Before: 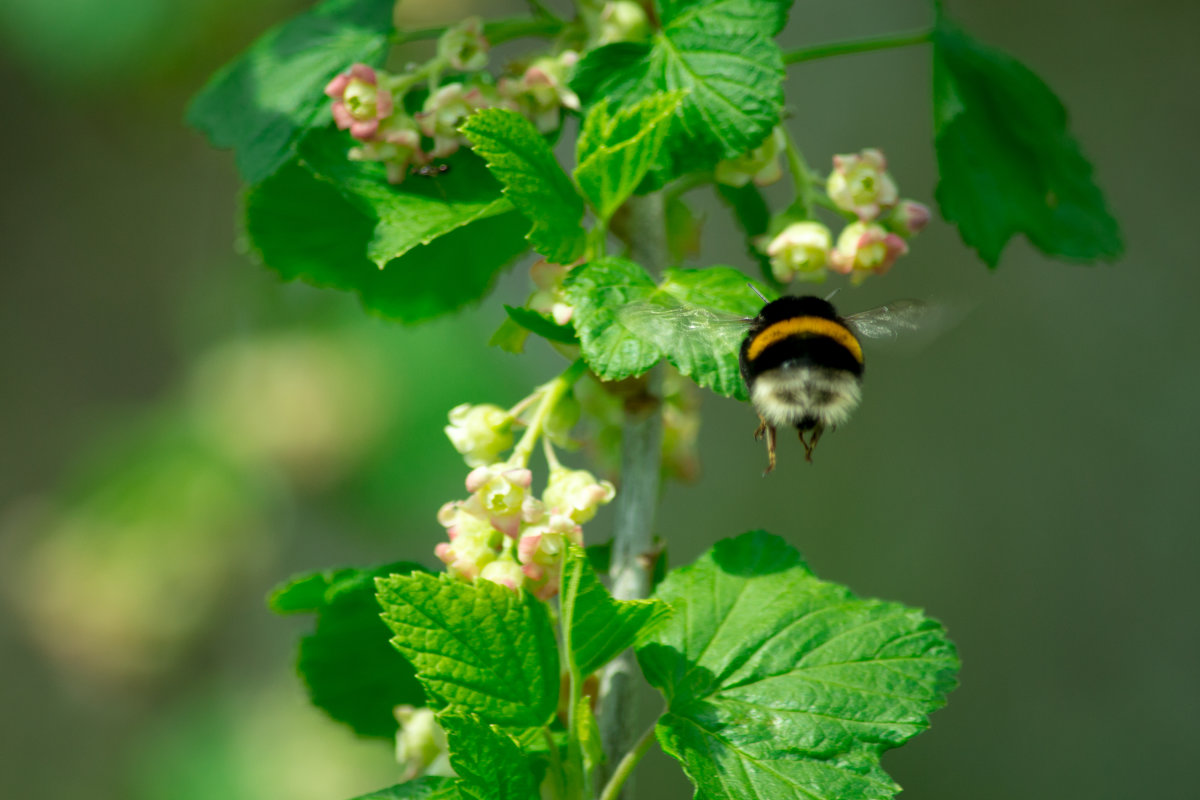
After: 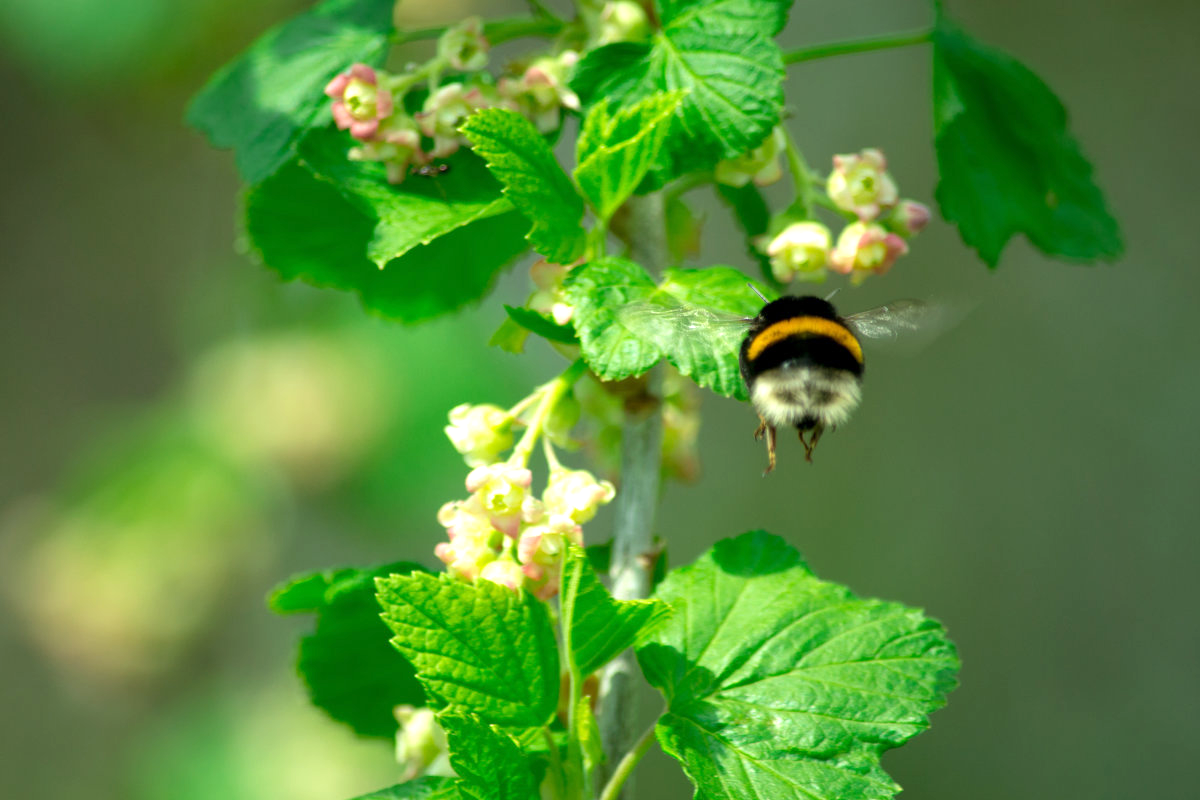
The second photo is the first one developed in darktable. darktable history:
exposure: exposure 0.565 EV, compensate highlight preservation false
